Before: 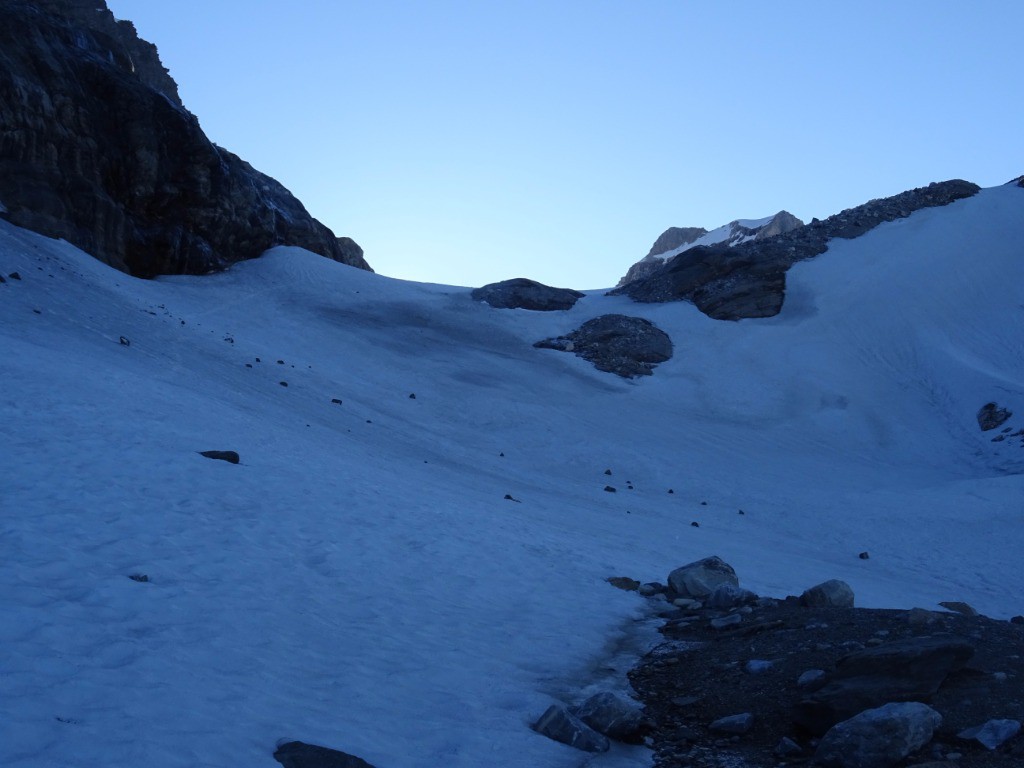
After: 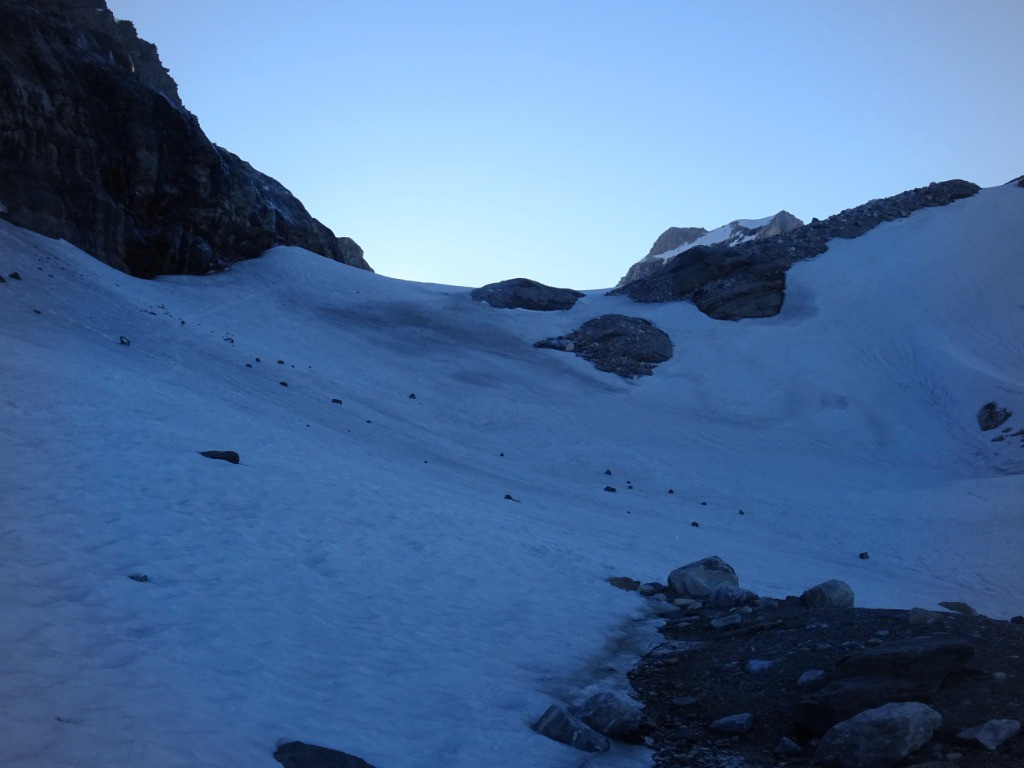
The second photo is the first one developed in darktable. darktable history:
vignetting: fall-off radius 60.56%, brightness -0.284, unbound false
